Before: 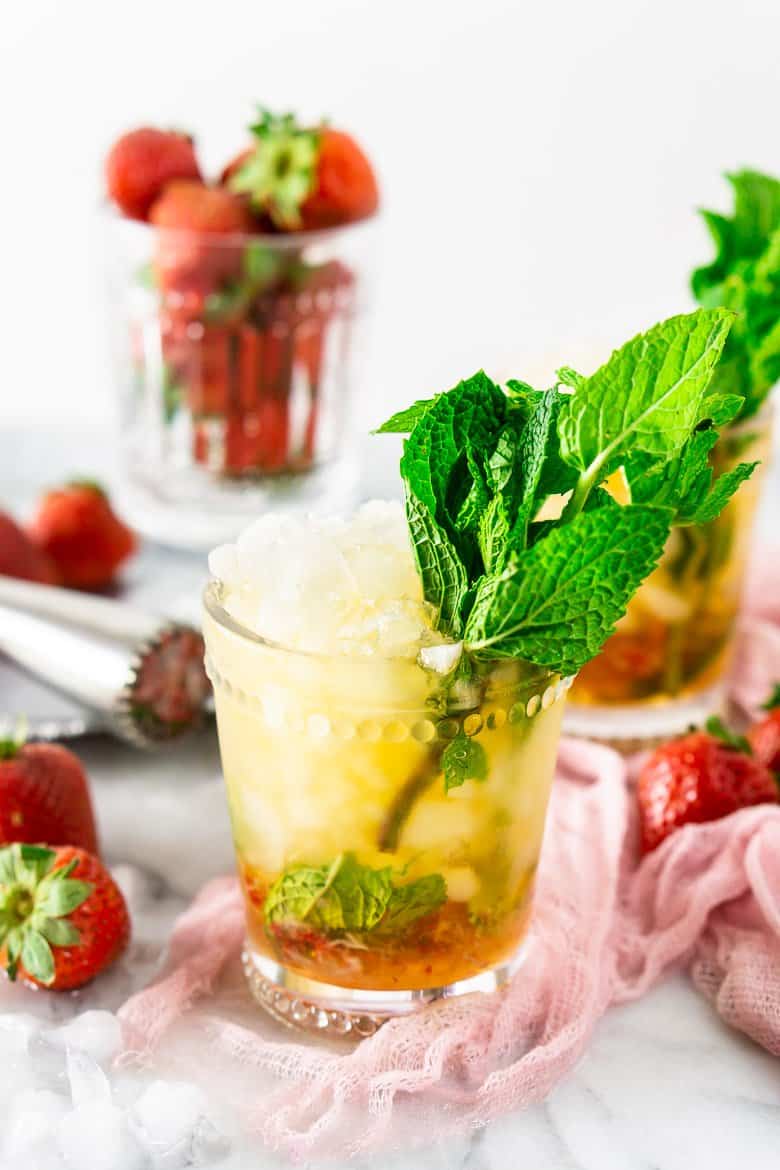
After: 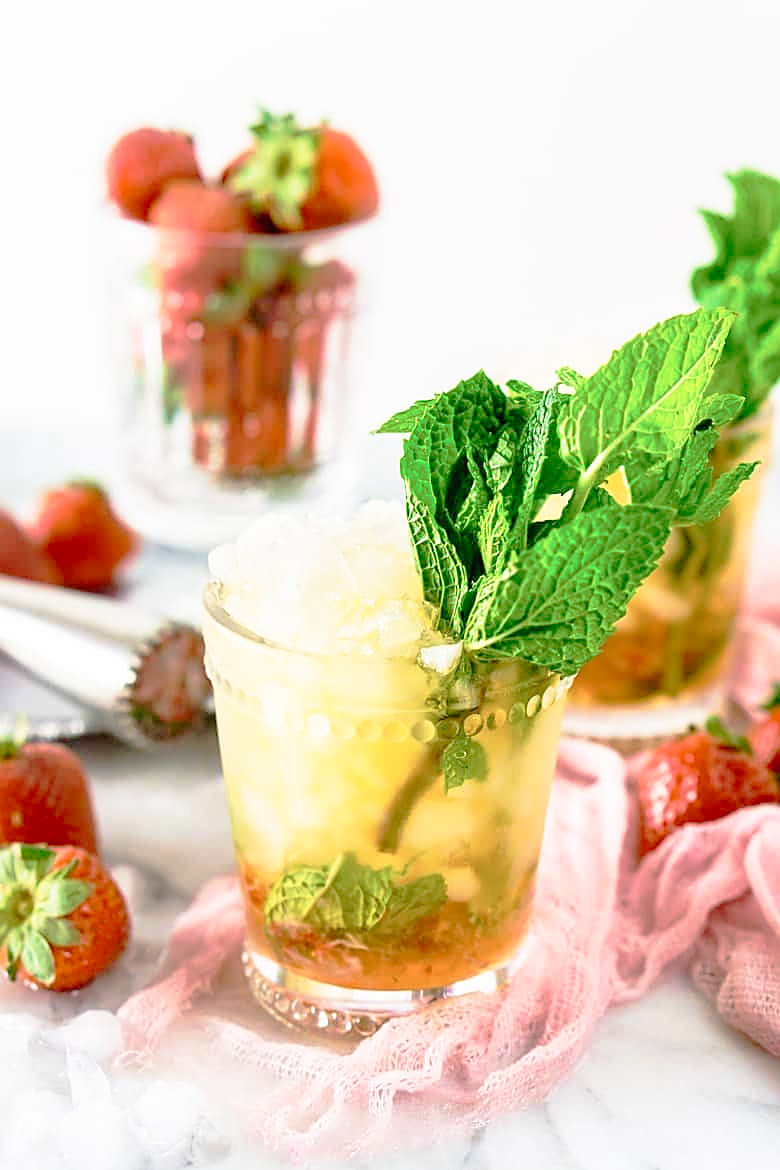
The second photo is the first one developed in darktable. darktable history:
exposure: compensate highlight preservation false
velvia: on, module defaults
sharpen: on, module defaults
tone curve: curves: ch0 [(0, 0) (0.003, 0.03) (0.011, 0.03) (0.025, 0.033) (0.044, 0.038) (0.069, 0.057) (0.1, 0.109) (0.136, 0.174) (0.177, 0.243) (0.224, 0.313) (0.277, 0.391) (0.335, 0.464) (0.399, 0.515) (0.468, 0.563) (0.543, 0.616) (0.623, 0.679) (0.709, 0.766) (0.801, 0.865) (0.898, 0.948) (1, 1)], preserve colors none
